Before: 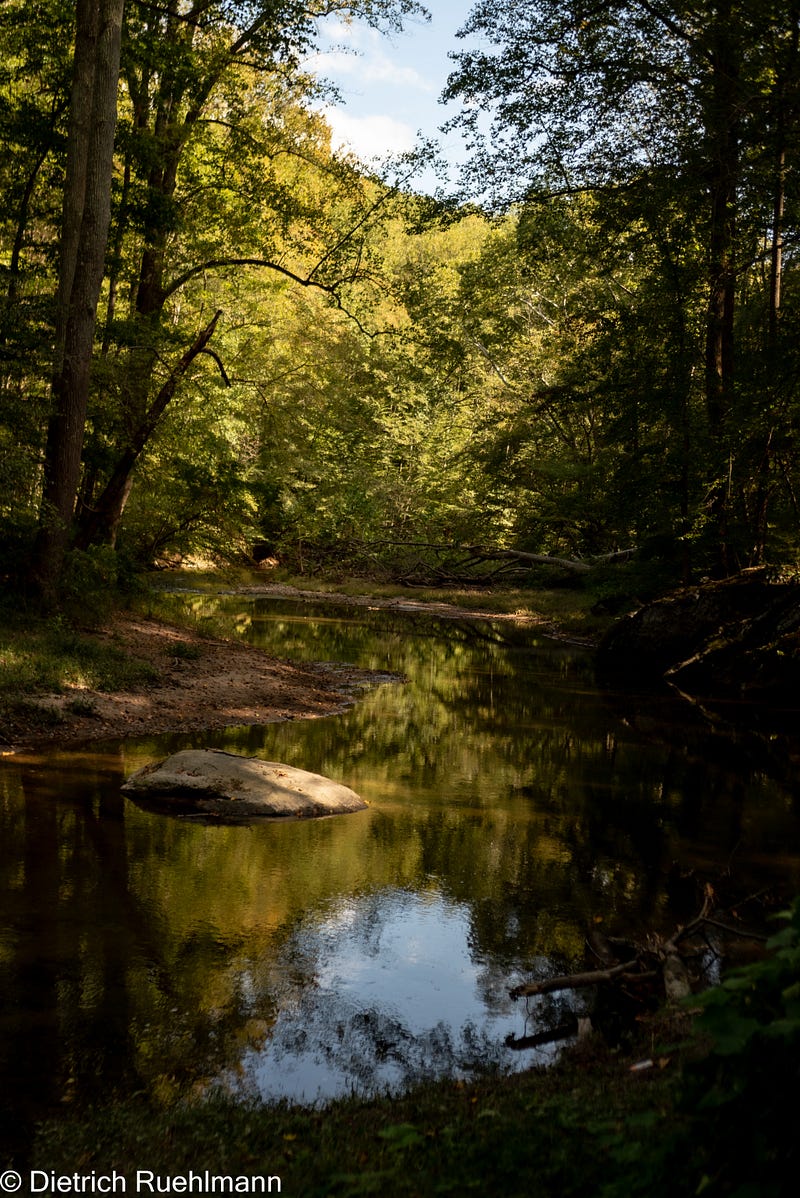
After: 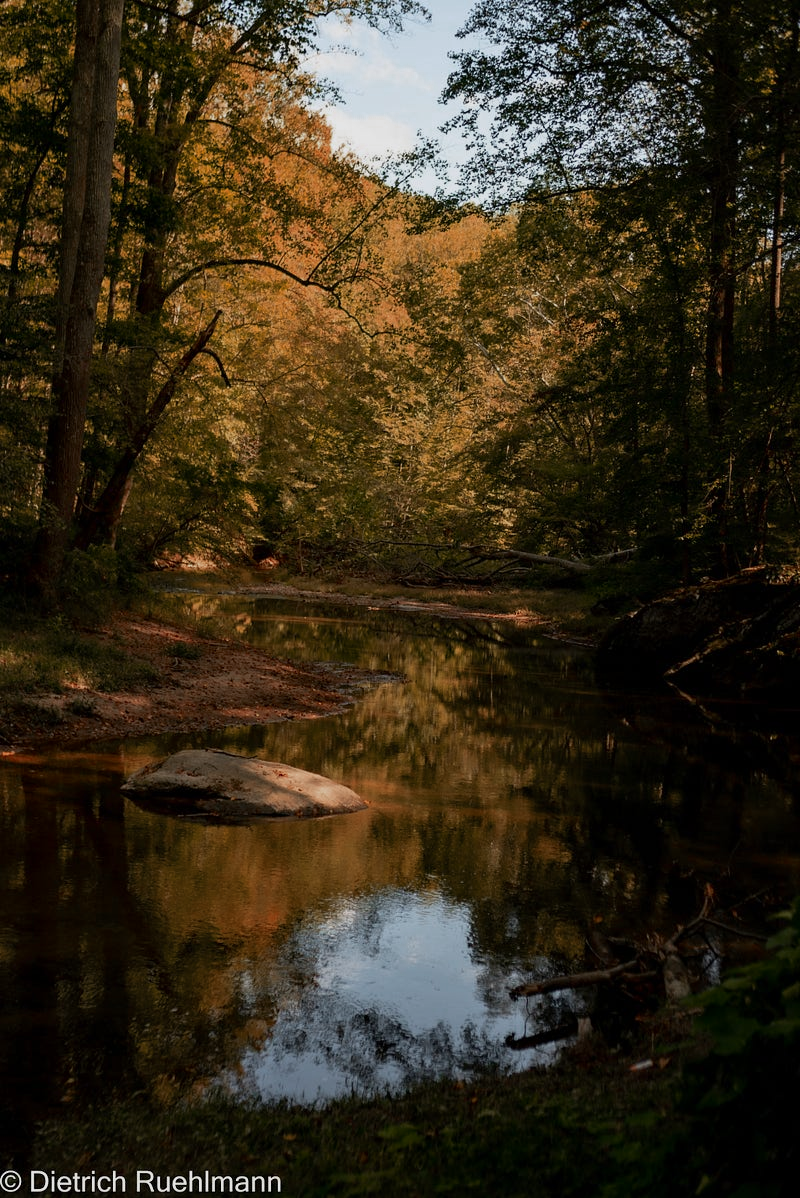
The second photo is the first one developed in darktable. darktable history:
color zones: curves: ch0 [(0, 0.299) (0.25, 0.383) (0.456, 0.352) (0.736, 0.571)]; ch1 [(0, 0.63) (0.151, 0.568) (0.254, 0.416) (0.47, 0.558) (0.732, 0.37) (0.909, 0.492)]; ch2 [(0.004, 0.604) (0.158, 0.443) (0.257, 0.403) (0.761, 0.468)]
shadows and highlights: radius 121.13, shadows 21.4, white point adjustment -9.72, highlights -14.39, soften with gaussian
